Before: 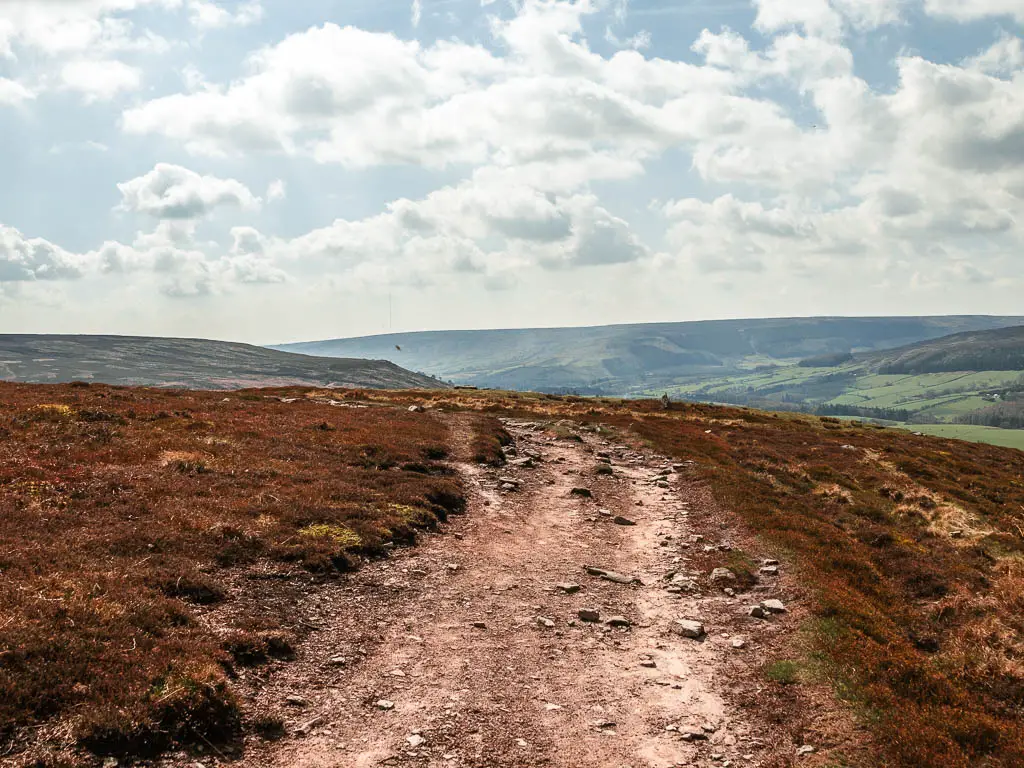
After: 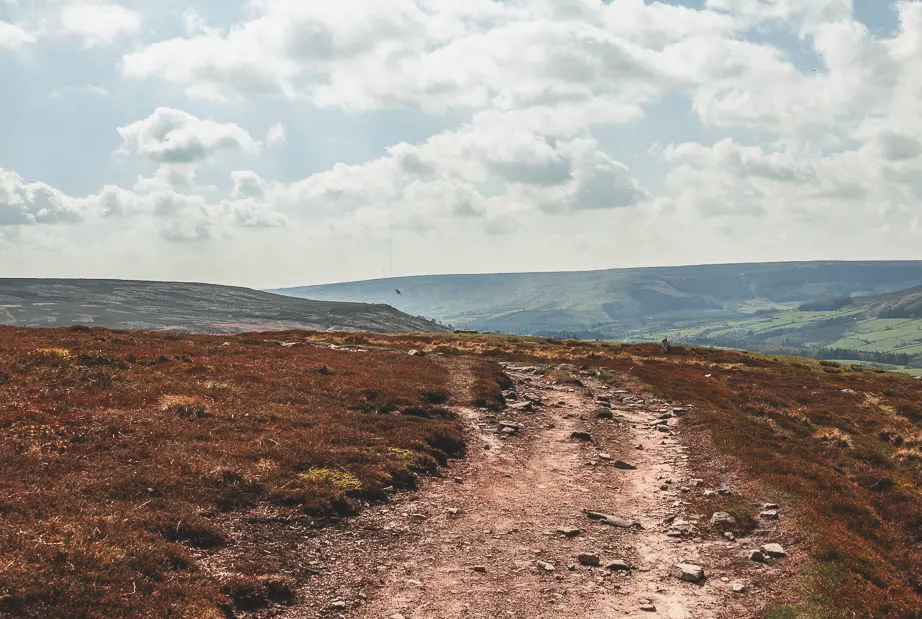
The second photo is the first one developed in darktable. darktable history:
crop: top 7.411%, right 9.916%, bottom 11.981%
exposure: black level correction -0.015, exposure -0.131 EV, compensate exposure bias true, compensate highlight preservation false
